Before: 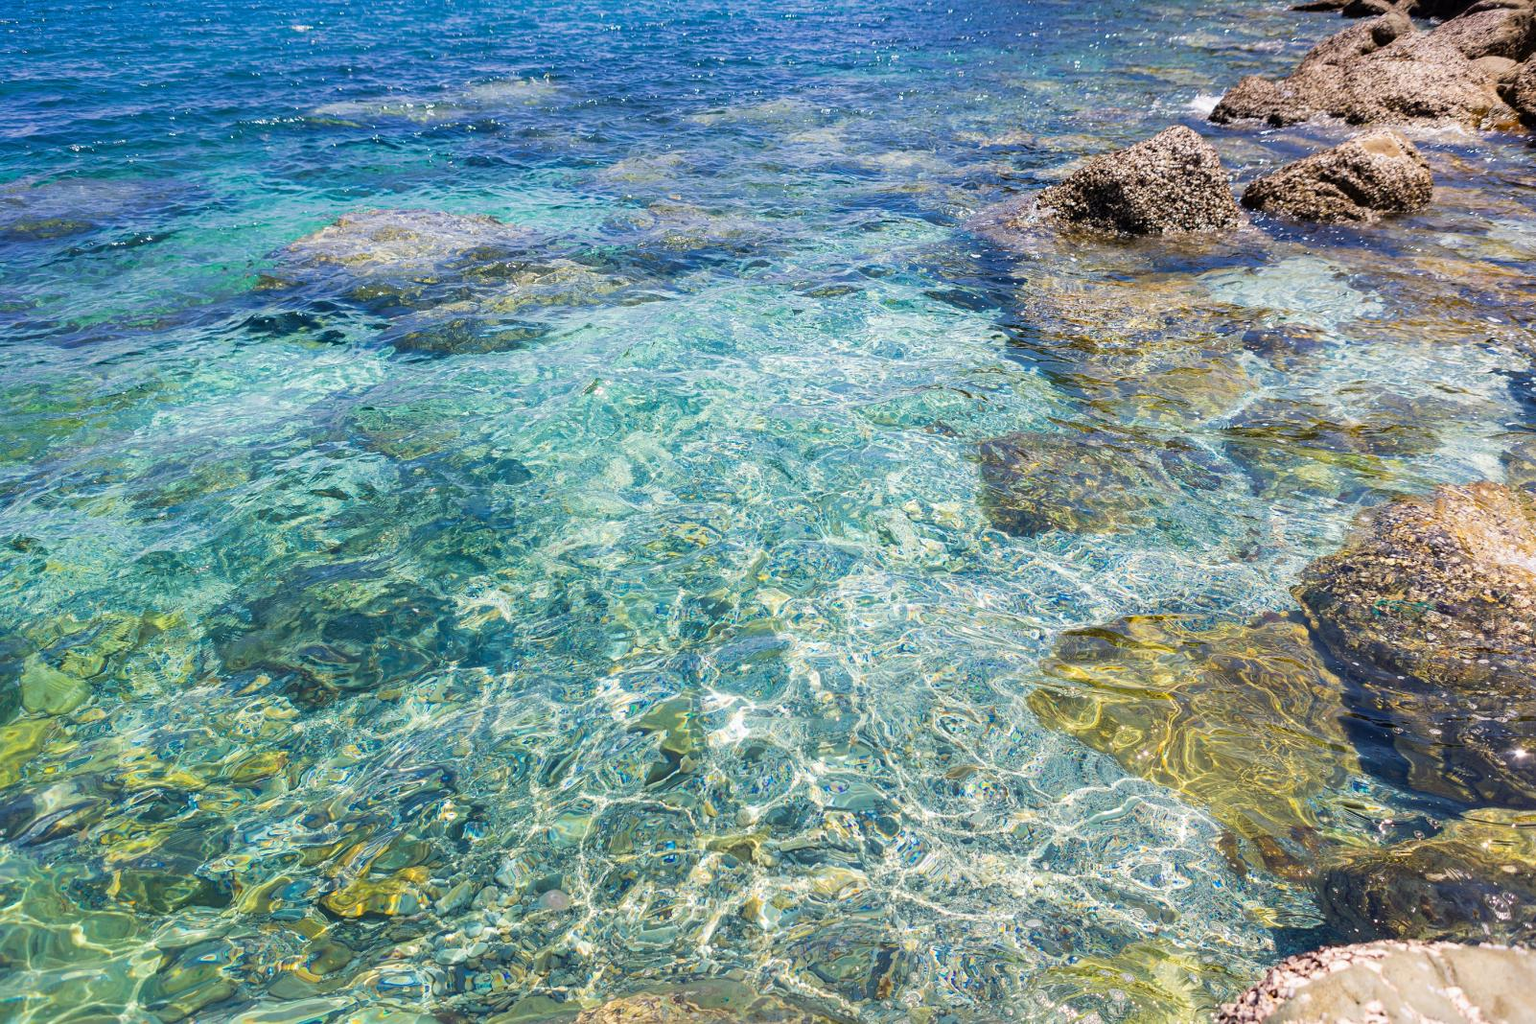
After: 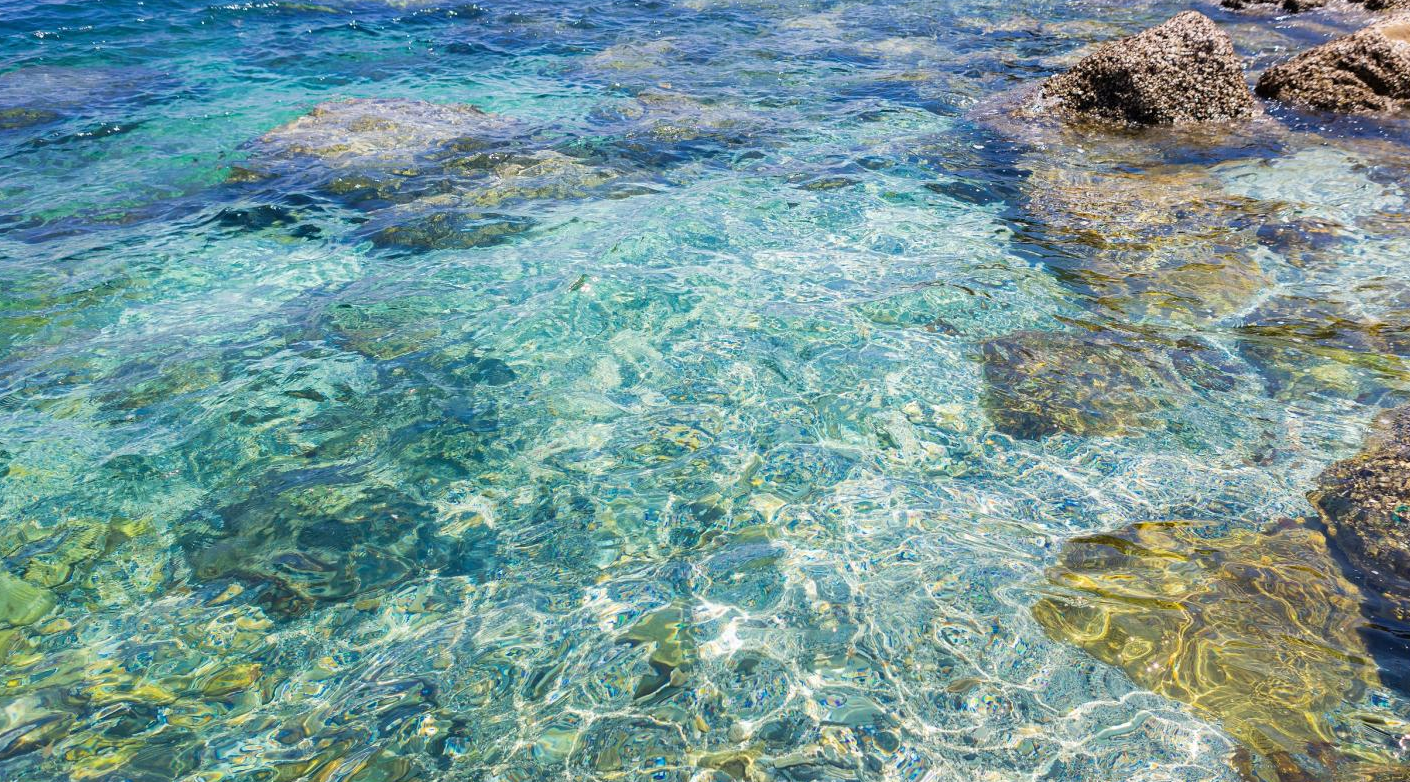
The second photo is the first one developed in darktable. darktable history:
crop and rotate: left 2.437%, top 11.261%, right 9.54%, bottom 15.434%
